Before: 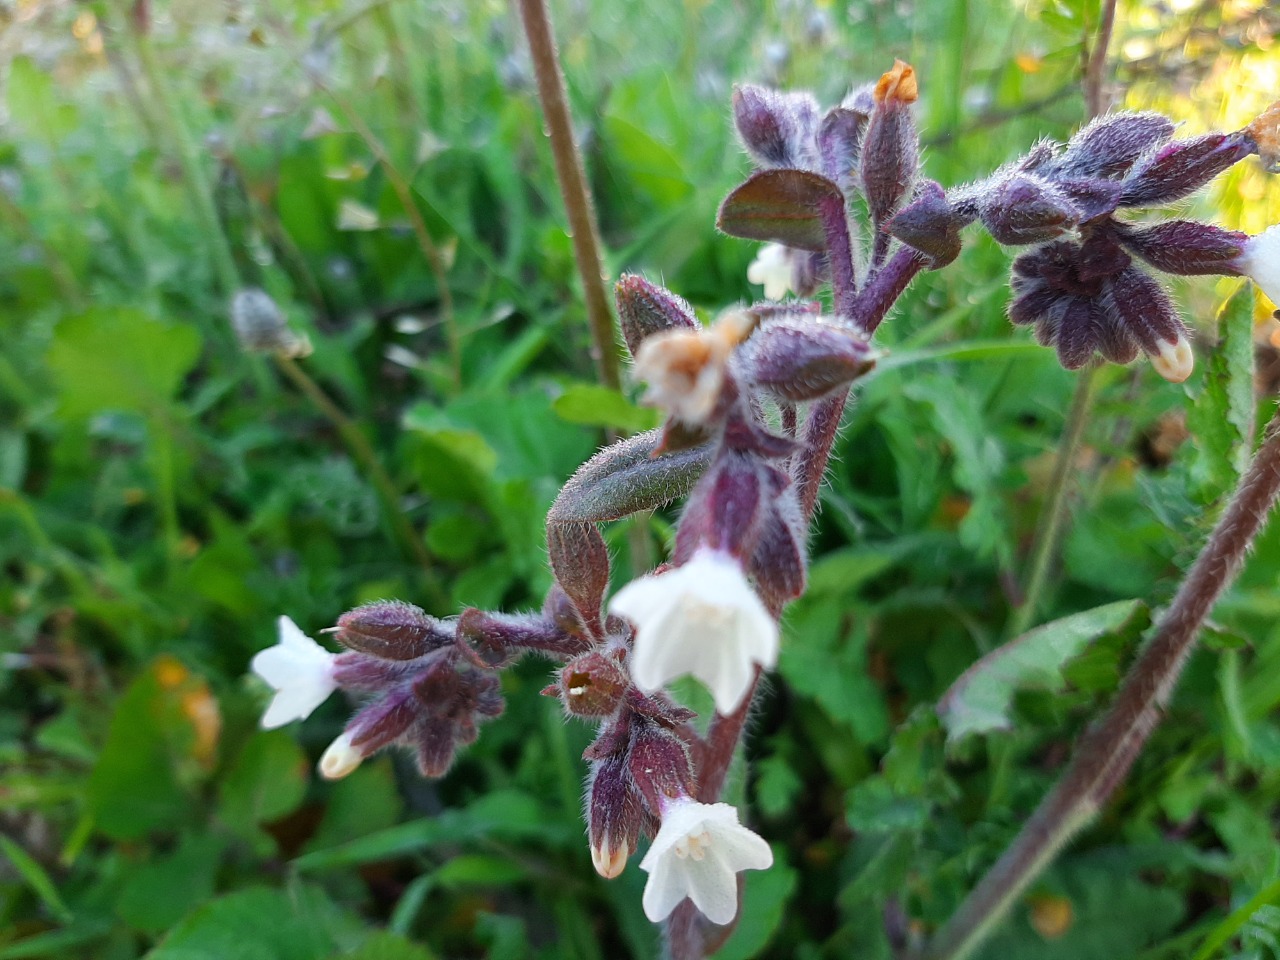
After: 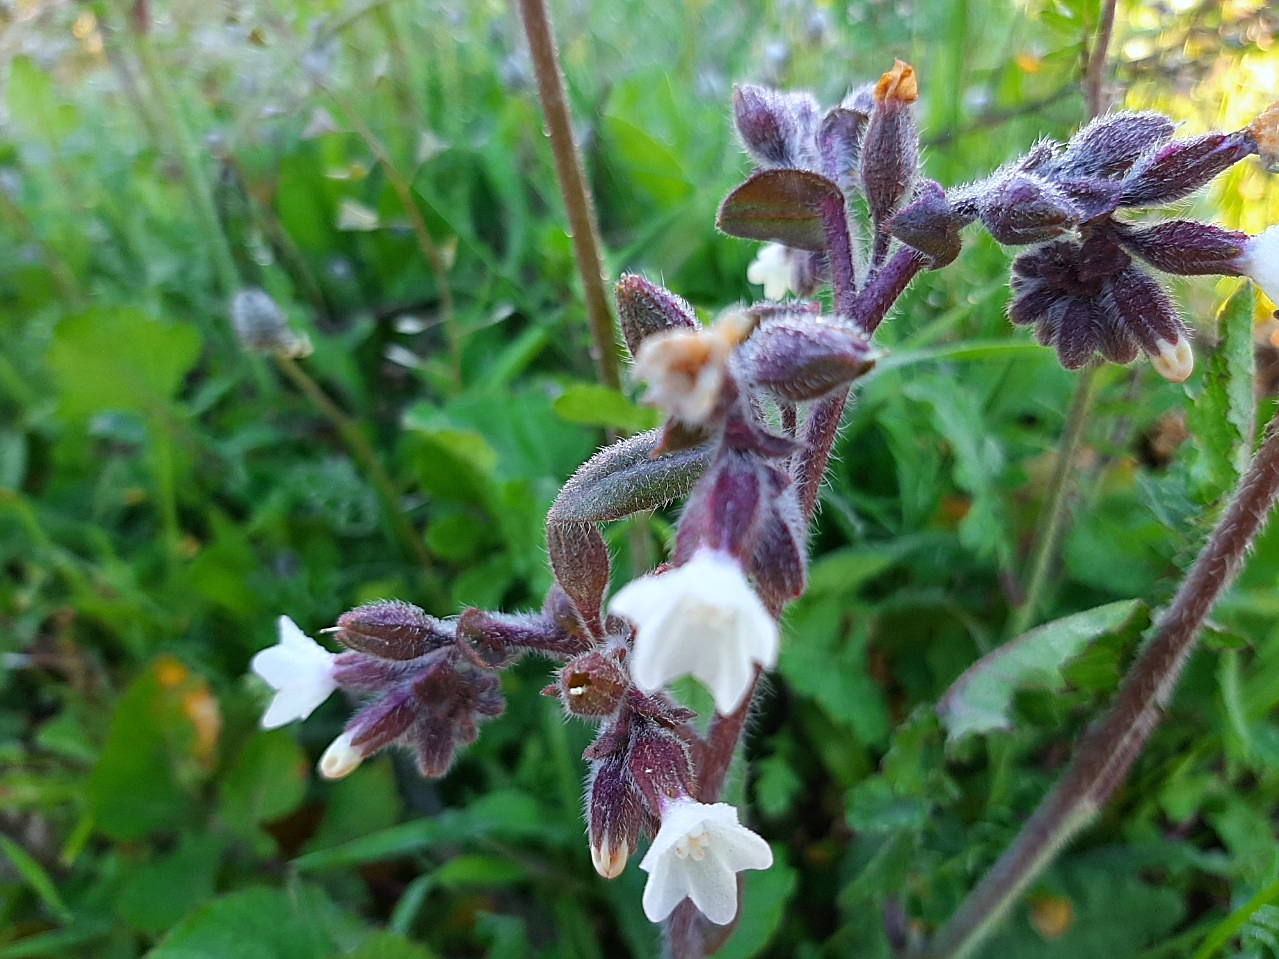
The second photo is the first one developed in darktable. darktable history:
white balance: red 0.974, blue 1.044
sharpen: on, module defaults
